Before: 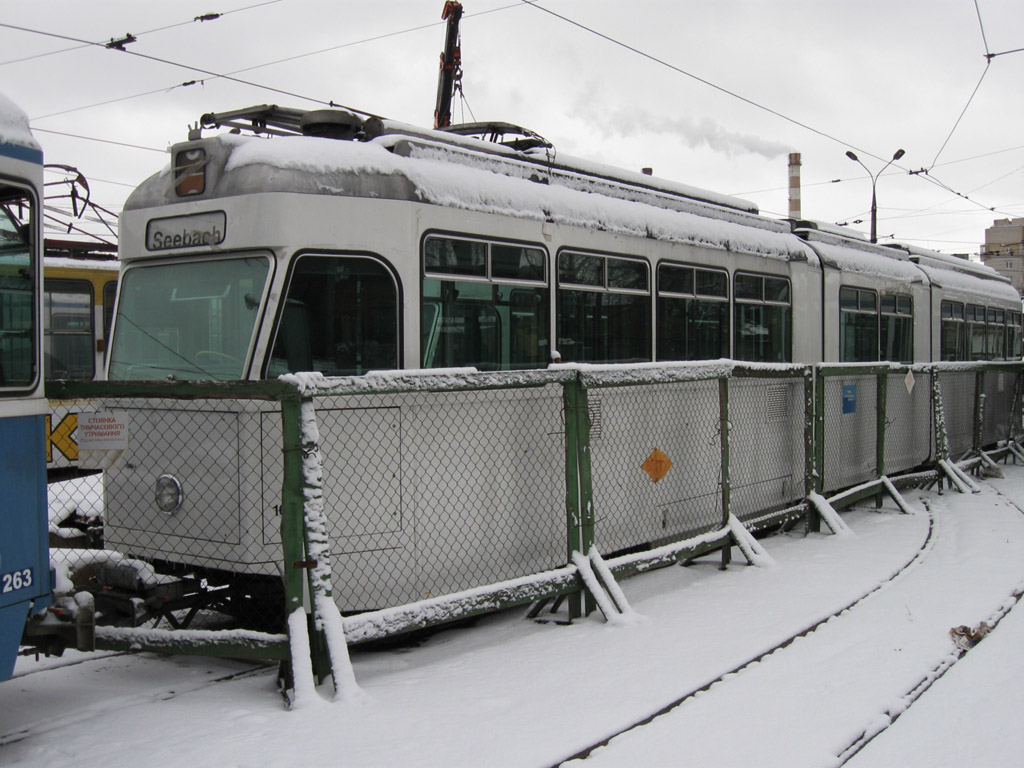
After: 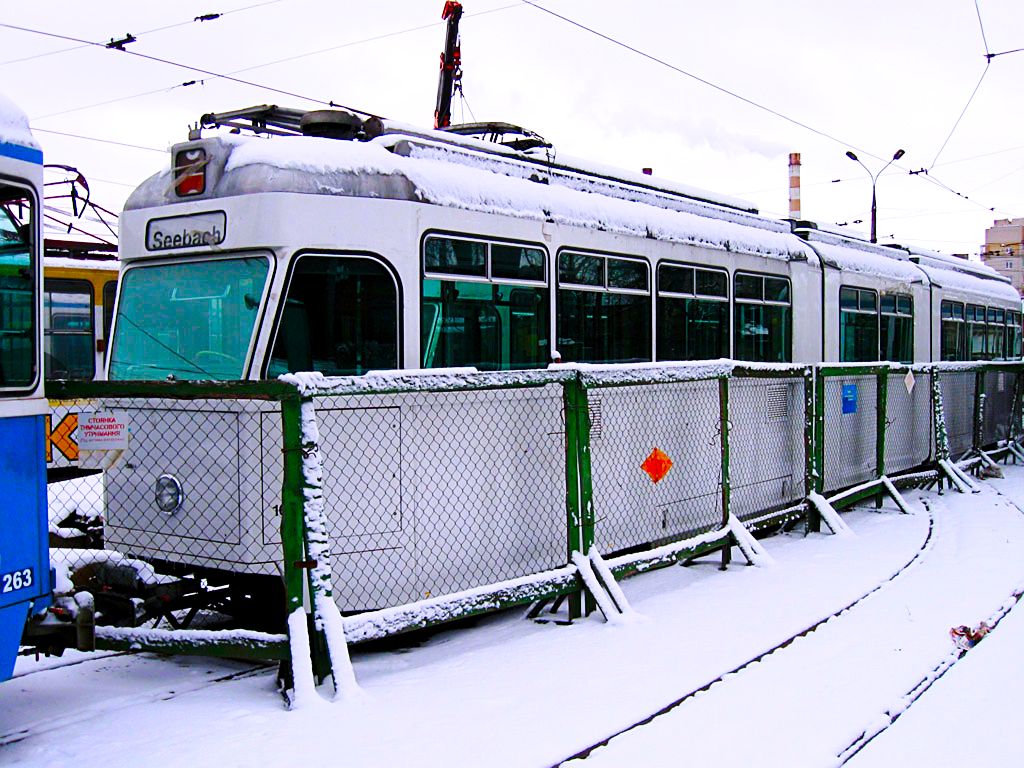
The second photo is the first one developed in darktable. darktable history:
color correction: highlights a* 1.63, highlights b* -1.78, saturation 2.42
color calibration: illuminant as shot in camera, x 0.358, y 0.373, temperature 4628.91 K
exposure: black level correction 0.005, exposure 0.287 EV, compensate highlight preservation false
base curve: curves: ch0 [(0, 0) (0.036, 0.025) (0.121, 0.166) (0.206, 0.329) (0.605, 0.79) (1, 1)], preserve colors none
sharpen: on, module defaults
